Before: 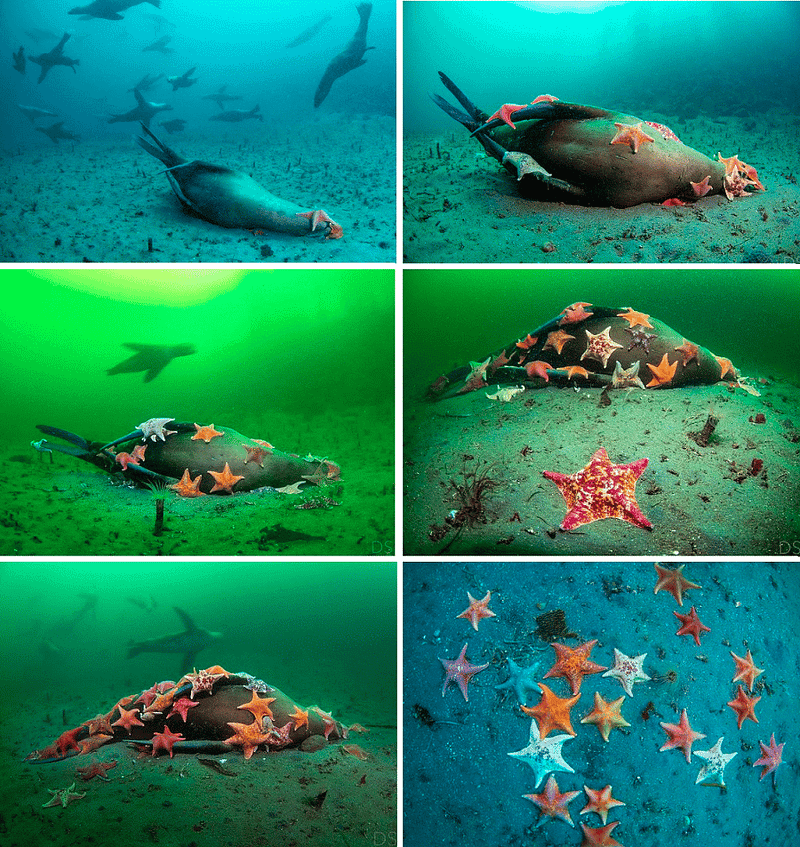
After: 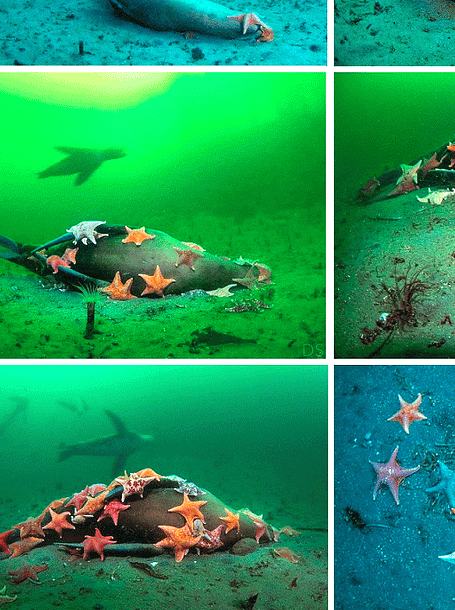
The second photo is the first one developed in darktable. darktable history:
crop: left 8.742%, top 23.361%, right 34.269%, bottom 4.541%
exposure: black level correction 0, exposure 0.5 EV, compensate highlight preservation false
